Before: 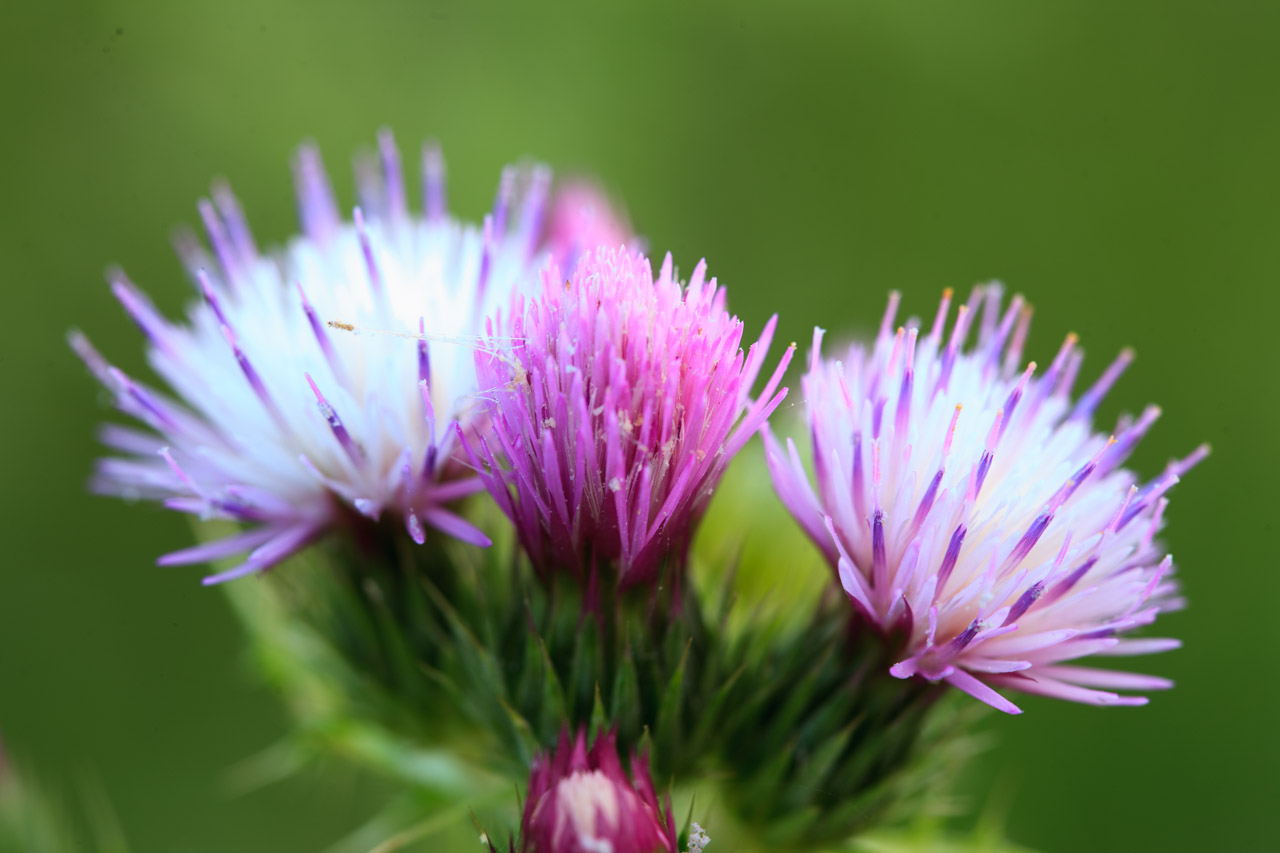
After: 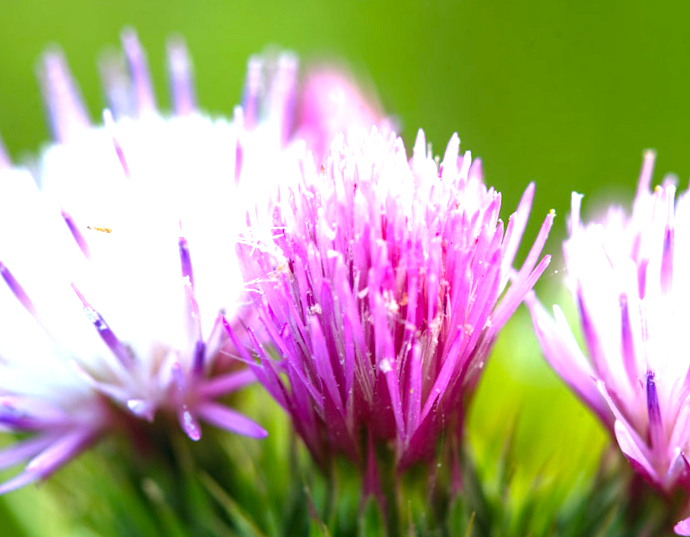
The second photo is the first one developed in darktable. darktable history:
tone equalizer: -8 EV 0.25 EV, -7 EV 0.417 EV, -6 EV 0.417 EV, -5 EV 0.25 EV, -3 EV -0.25 EV, -2 EV -0.417 EV, -1 EV -0.417 EV, +0 EV -0.25 EV, edges refinement/feathering 500, mask exposure compensation -1.57 EV, preserve details guided filter
exposure: black level correction 0, exposure 1.173 EV, compensate exposure bias true, compensate highlight preservation false
white balance: emerald 1
color balance: output saturation 120%
local contrast: detail 130%
rotate and perspective: rotation -4.57°, crop left 0.054, crop right 0.944, crop top 0.087, crop bottom 0.914
crop: left 16.202%, top 11.208%, right 26.045%, bottom 20.557%
